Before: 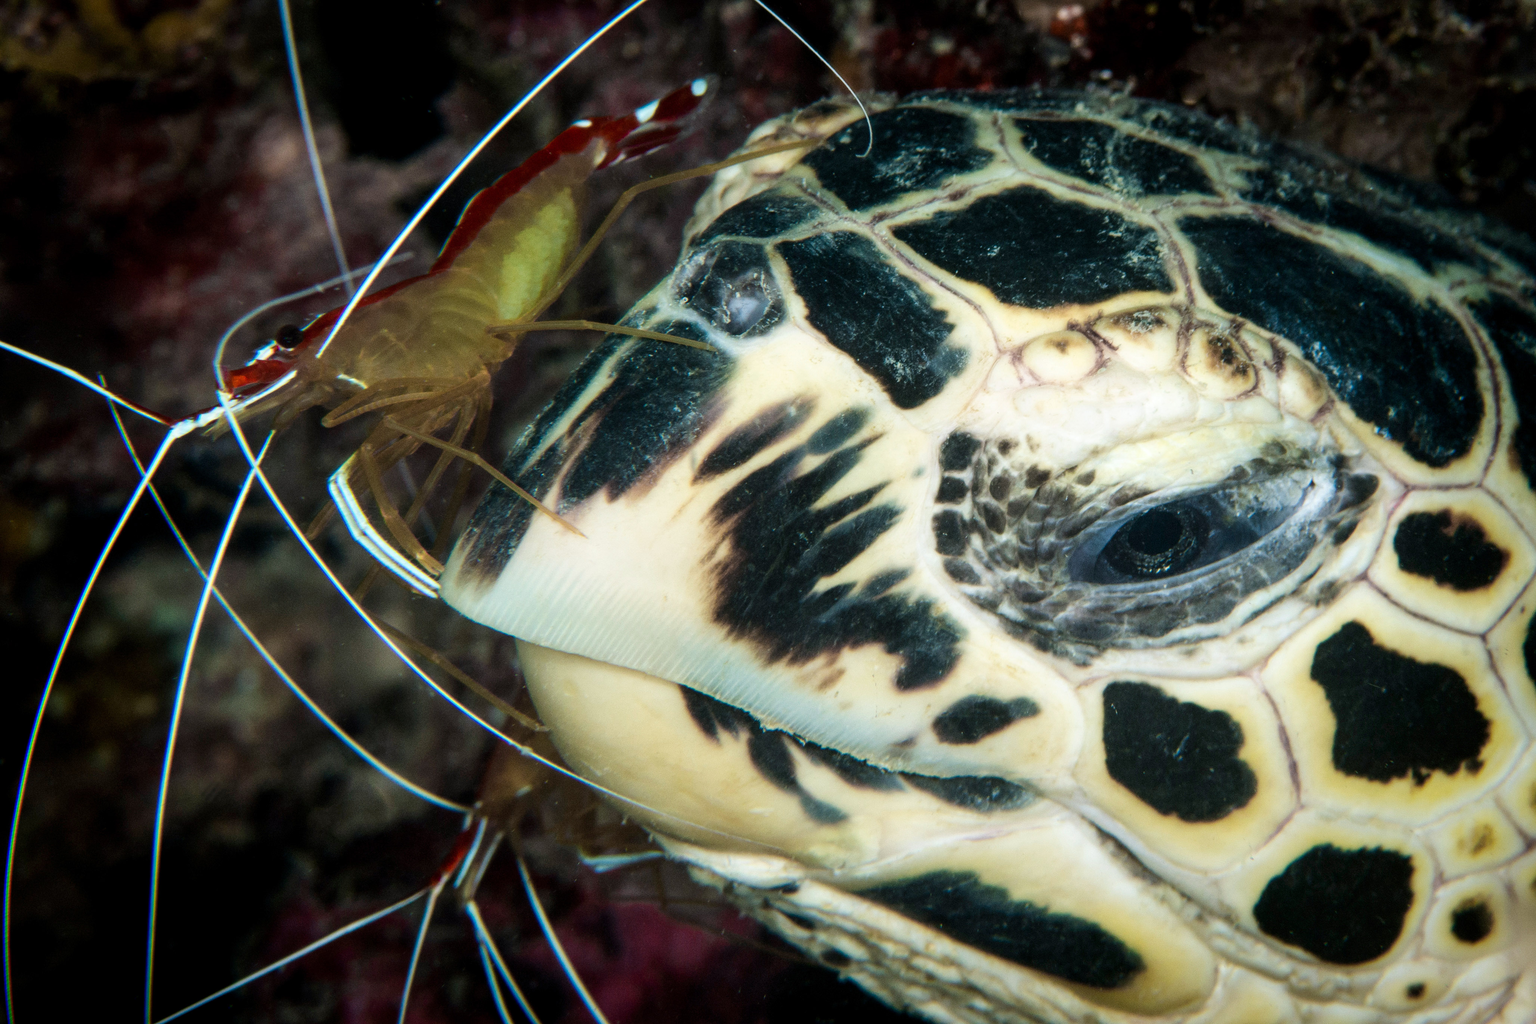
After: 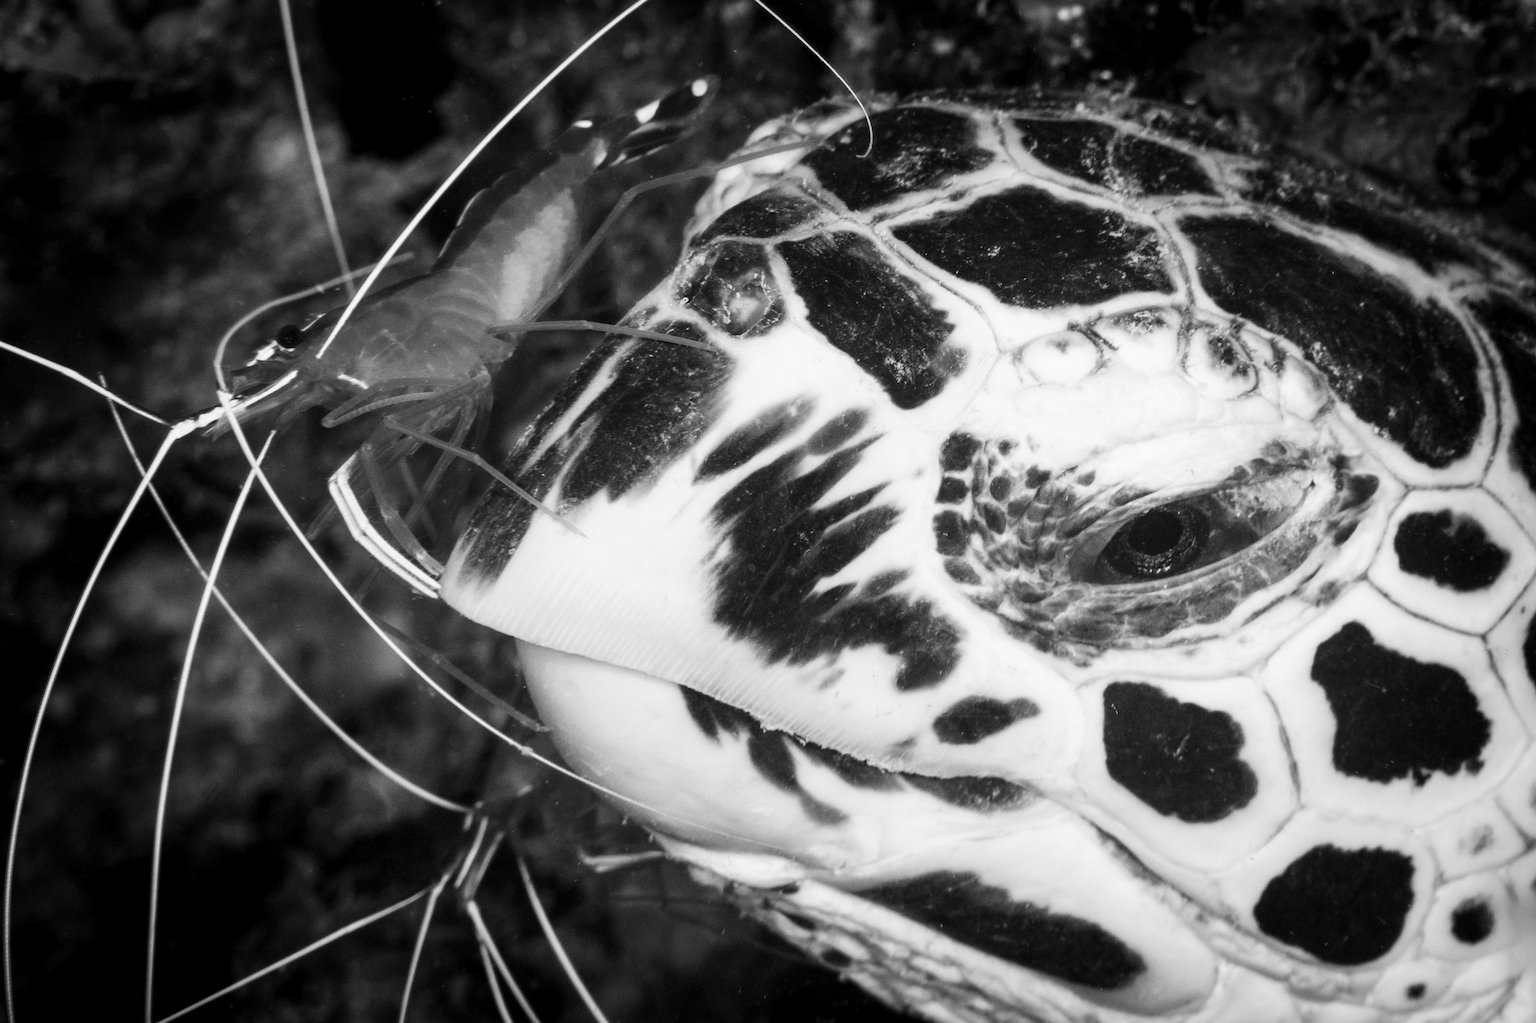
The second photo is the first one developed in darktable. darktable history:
contrast brightness saturation: contrast 0.2, brightness 0.16, saturation 0.22
monochrome: a 32, b 64, size 2.3
